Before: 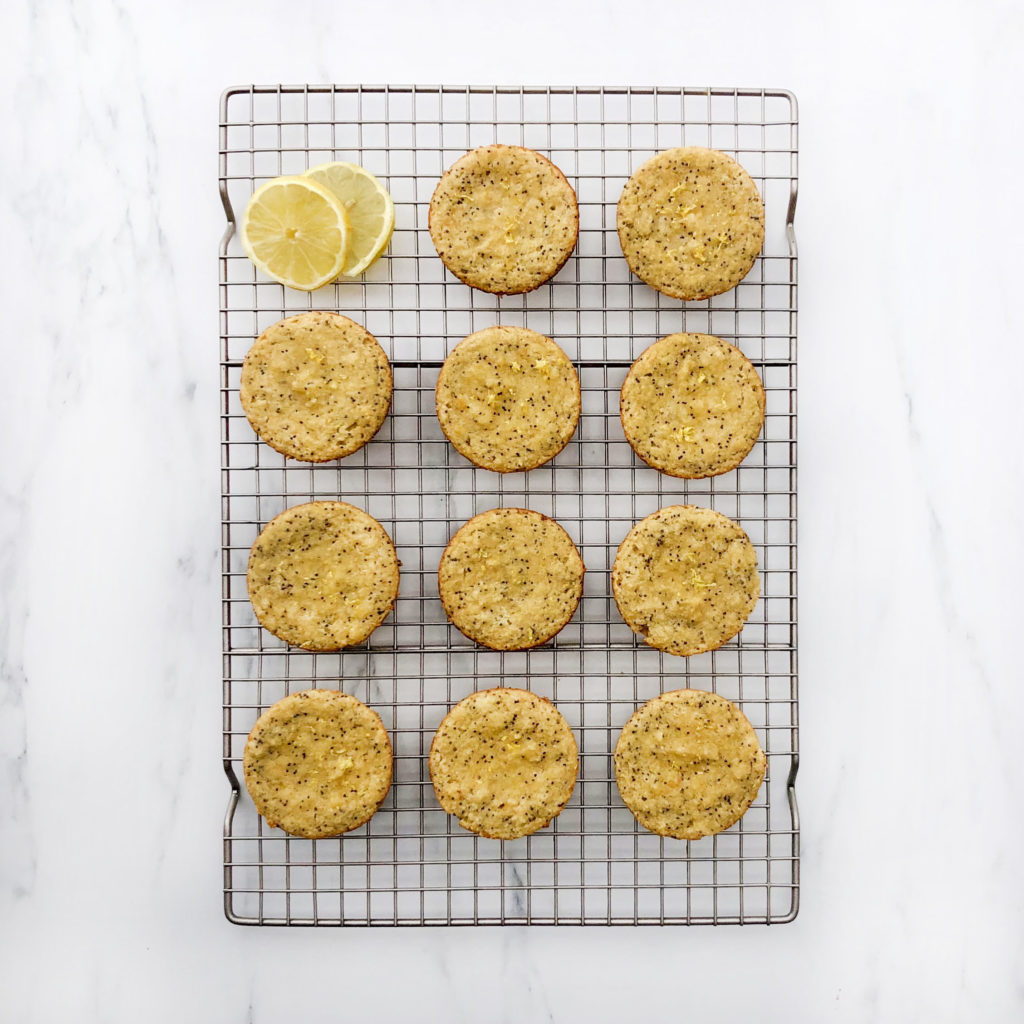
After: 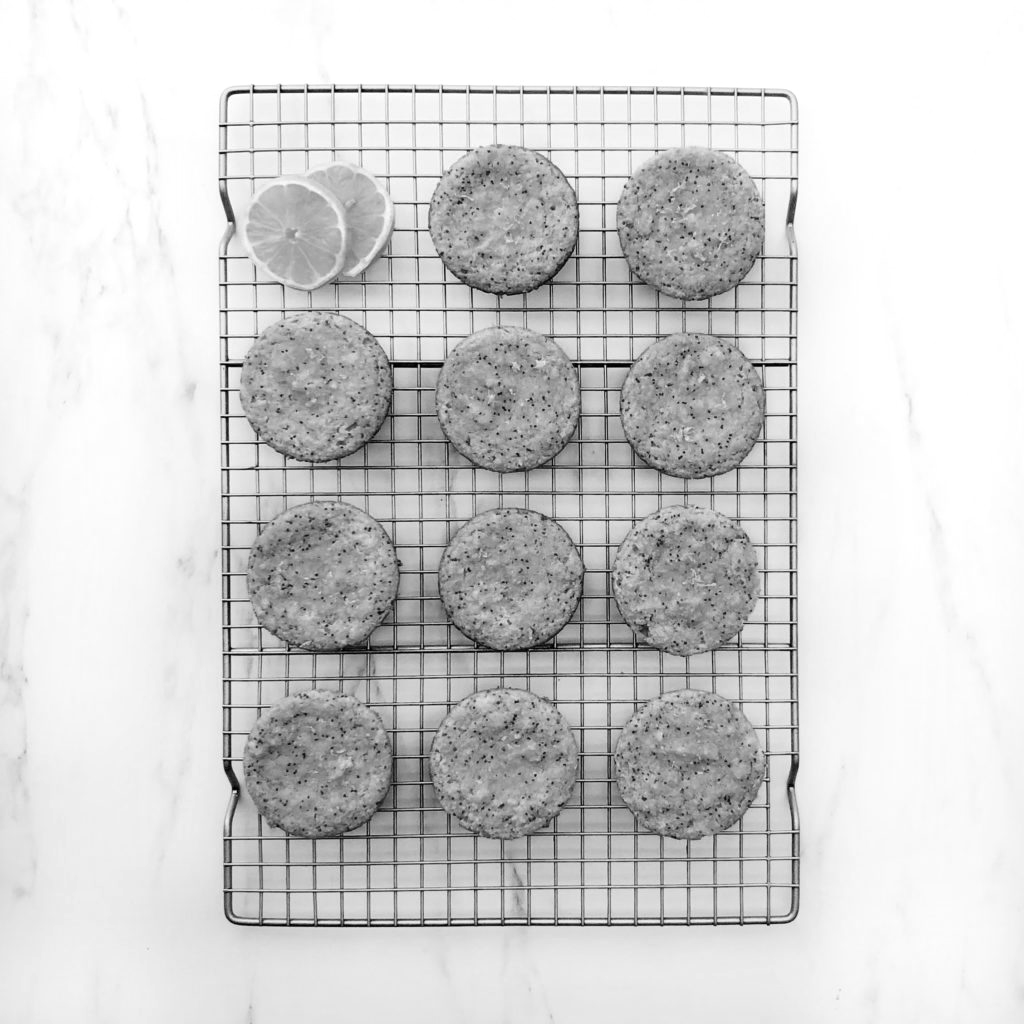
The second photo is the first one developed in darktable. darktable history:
color calibration: output gray [0.21, 0.42, 0.37, 0], illuminant custom, x 0.391, y 0.392, temperature 3880.03 K
